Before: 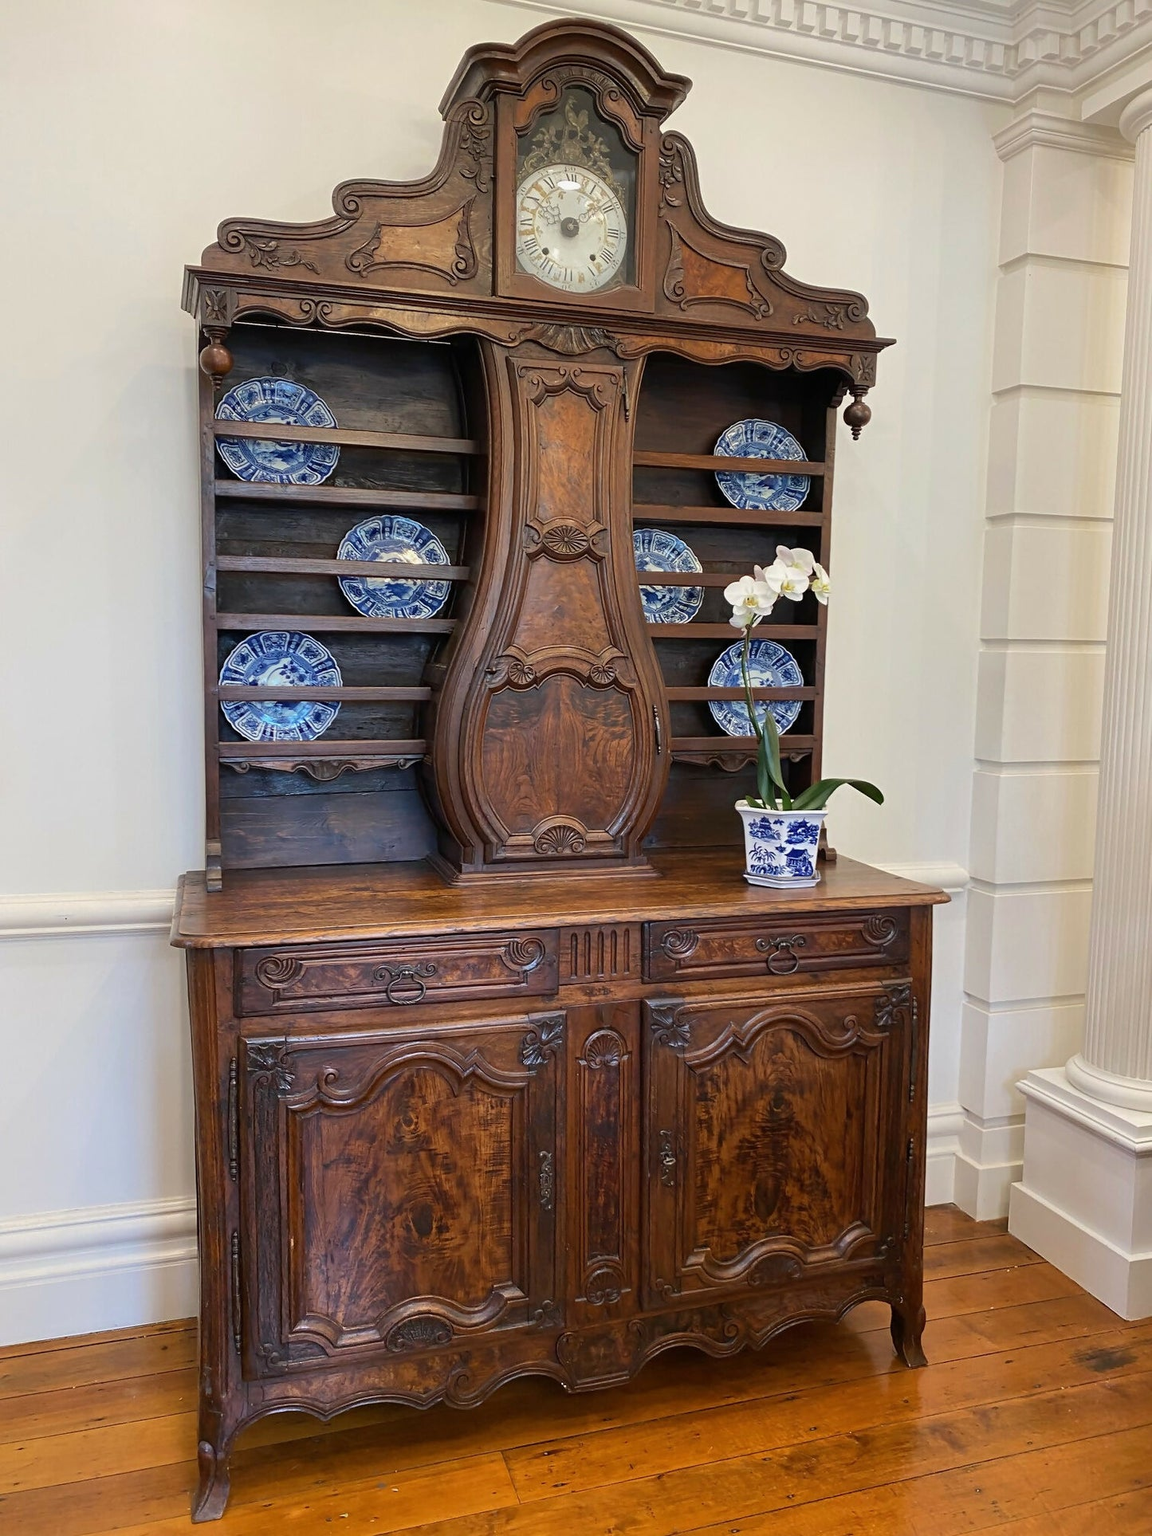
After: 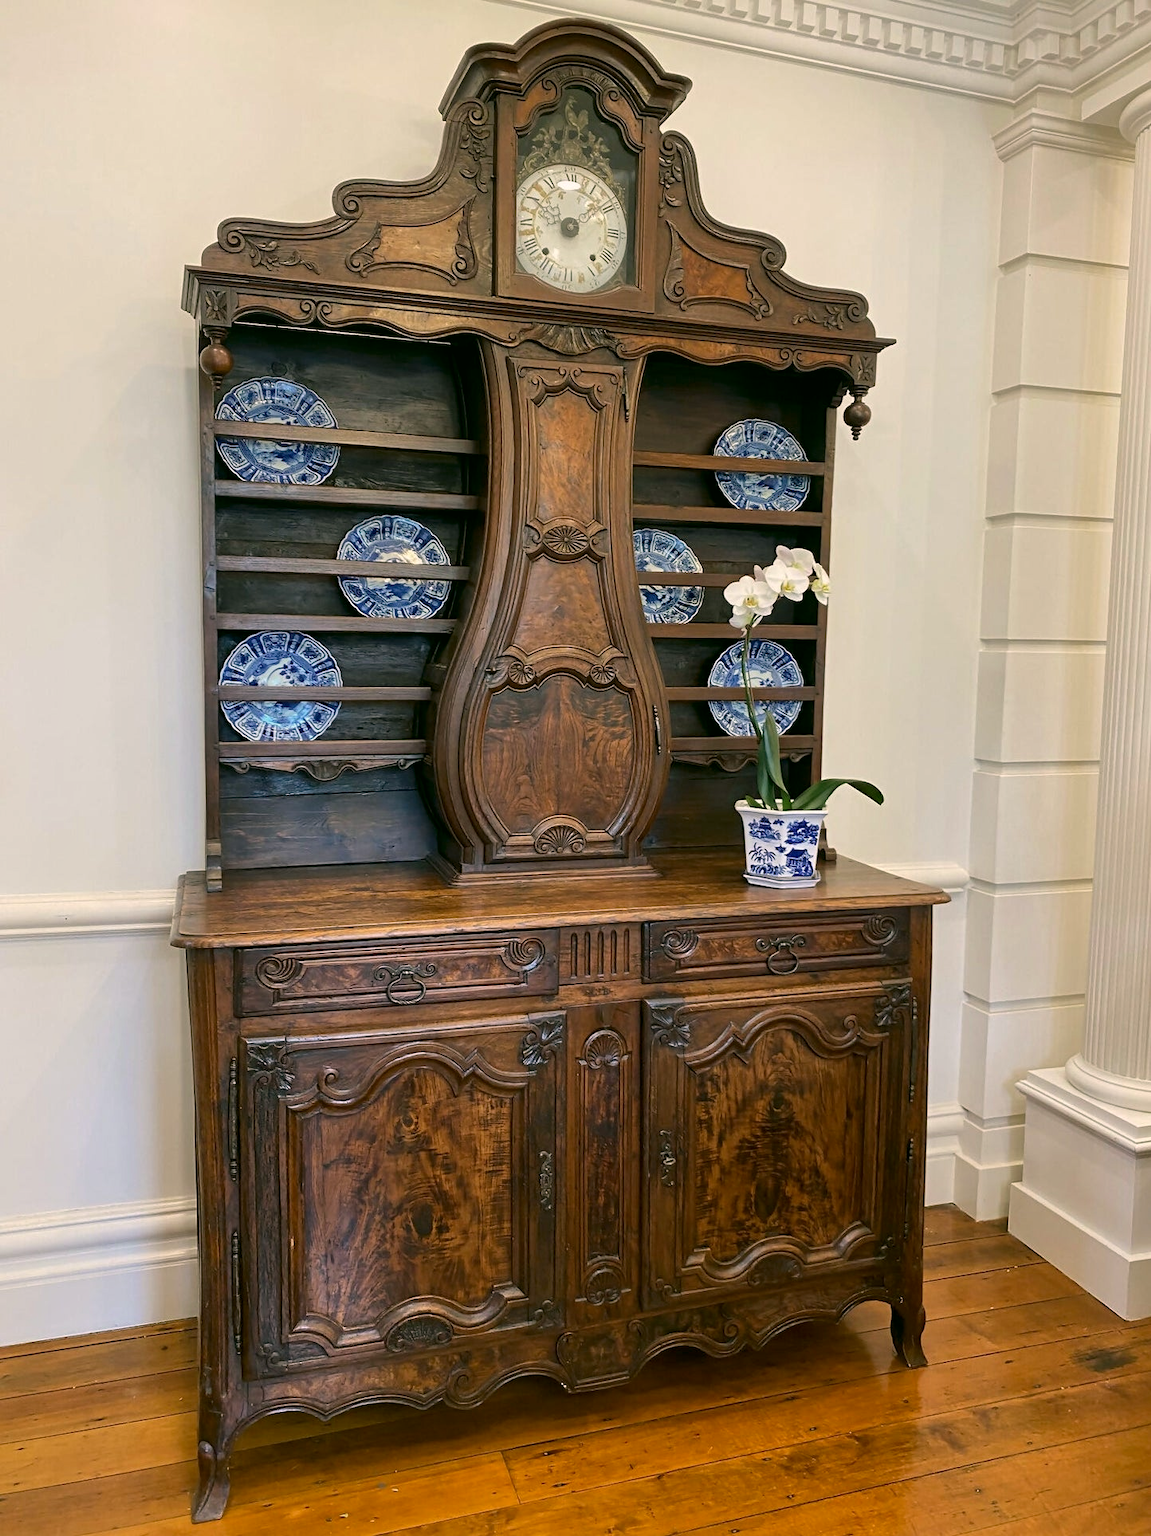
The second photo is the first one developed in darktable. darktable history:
local contrast: mode bilateral grid, contrast 20, coarseness 50, detail 120%, midtone range 0.2
color correction: highlights a* 4.02, highlights b* 4.98, shadows a* -7.55, shadows b* 4.98
